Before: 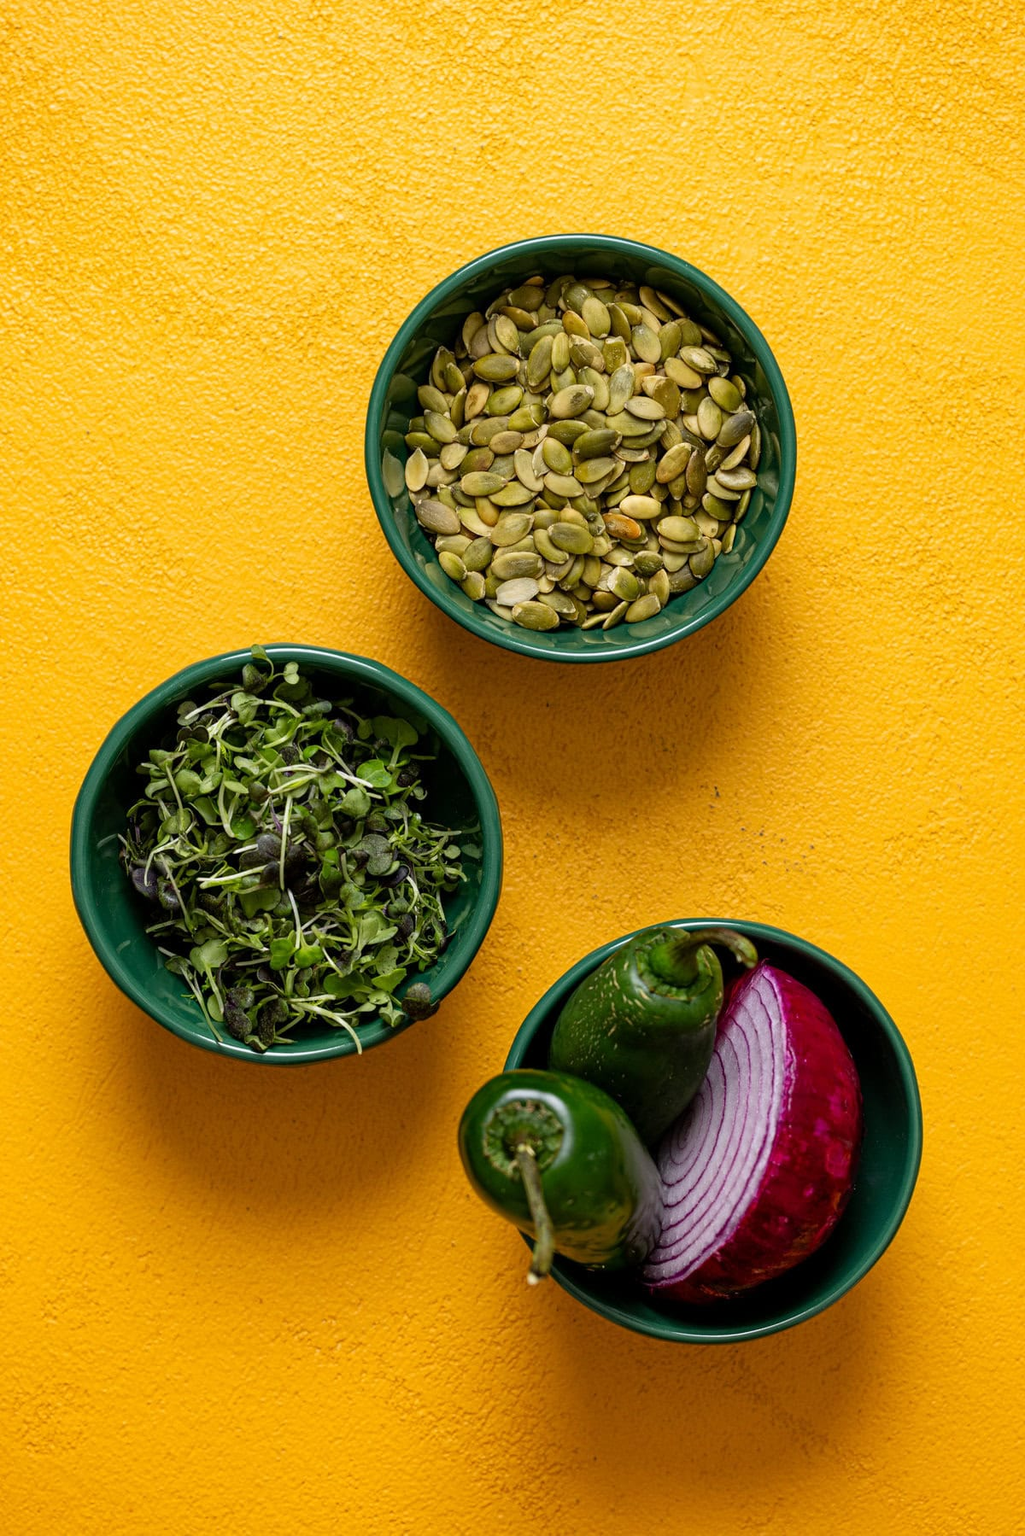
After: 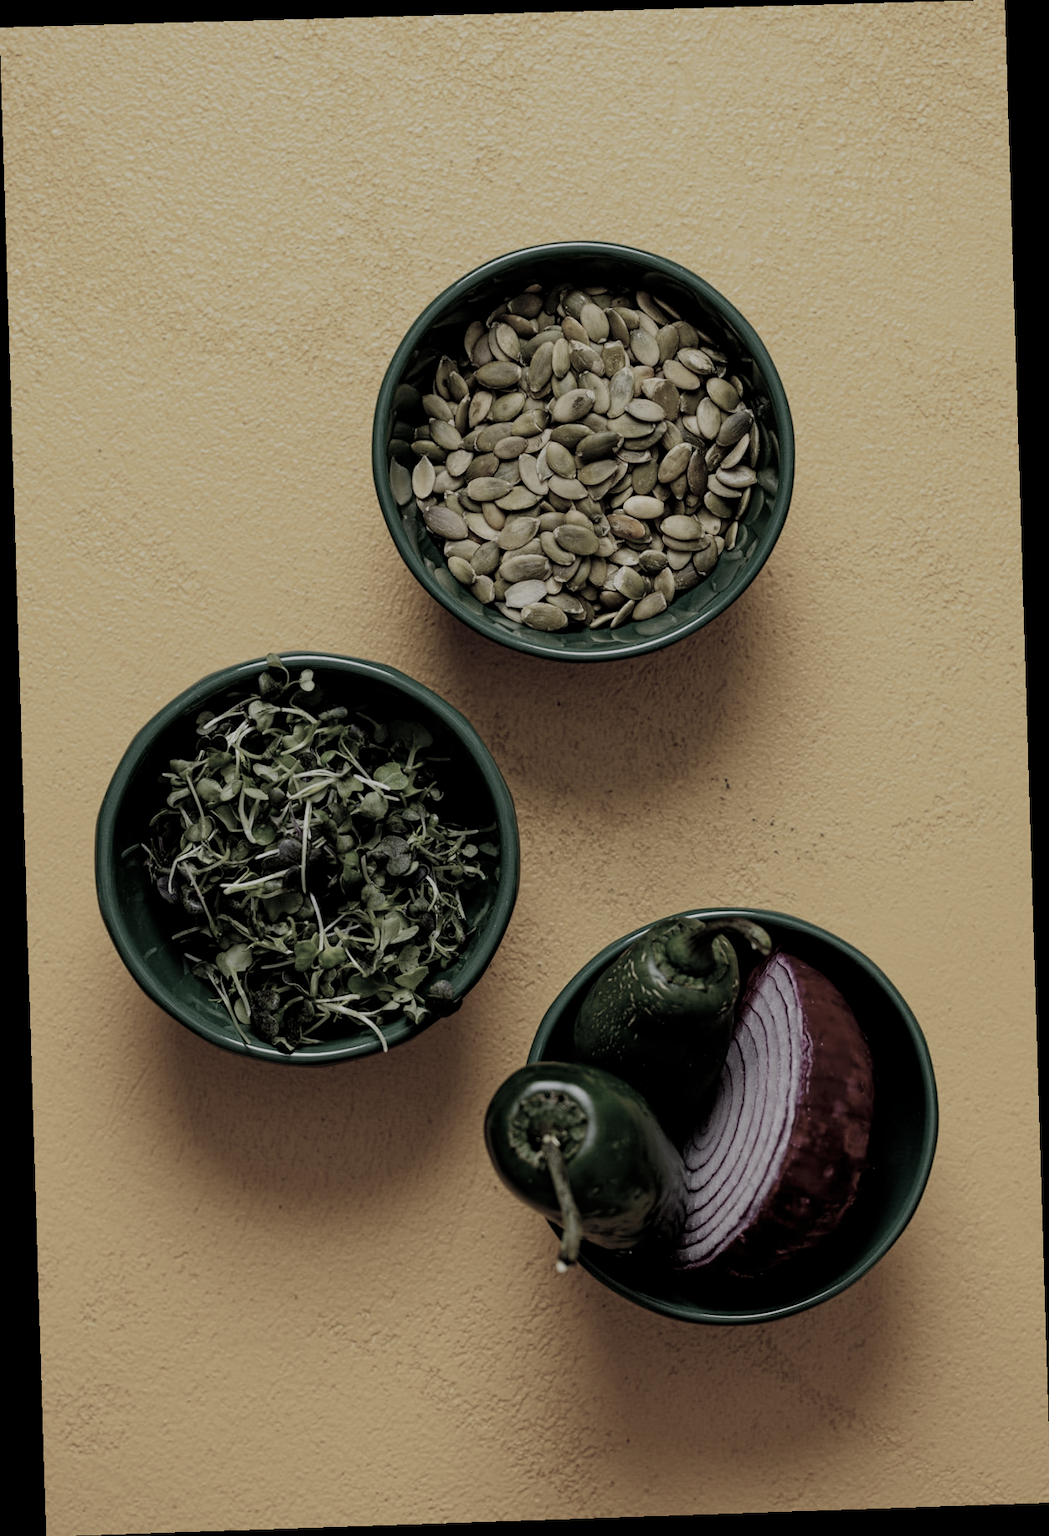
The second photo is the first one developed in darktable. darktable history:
rotate and perspective: rotation -1.77°, lens shift (horizontal) 0.004, automatic cropping off
color correction: saturation 0.3
filmic rgb: middle gray luminance 29%, black relative exposure -10.3 EV, white relative exposure 5.5 EV, threshold 6 EV, target black luminance 0%, hardness 3.95, latitude 2.04%, contrast 1.132, highlights saturation mix 5%, shadows ↔ highlights balance 15.11%, add noise in highlights 0, preserve chrominance no, color science v3 (2019), use custom middle-gray values true, iterations of high-quality reconstruction 0, contrast in highlights soft, enable highlight reconstruction true
